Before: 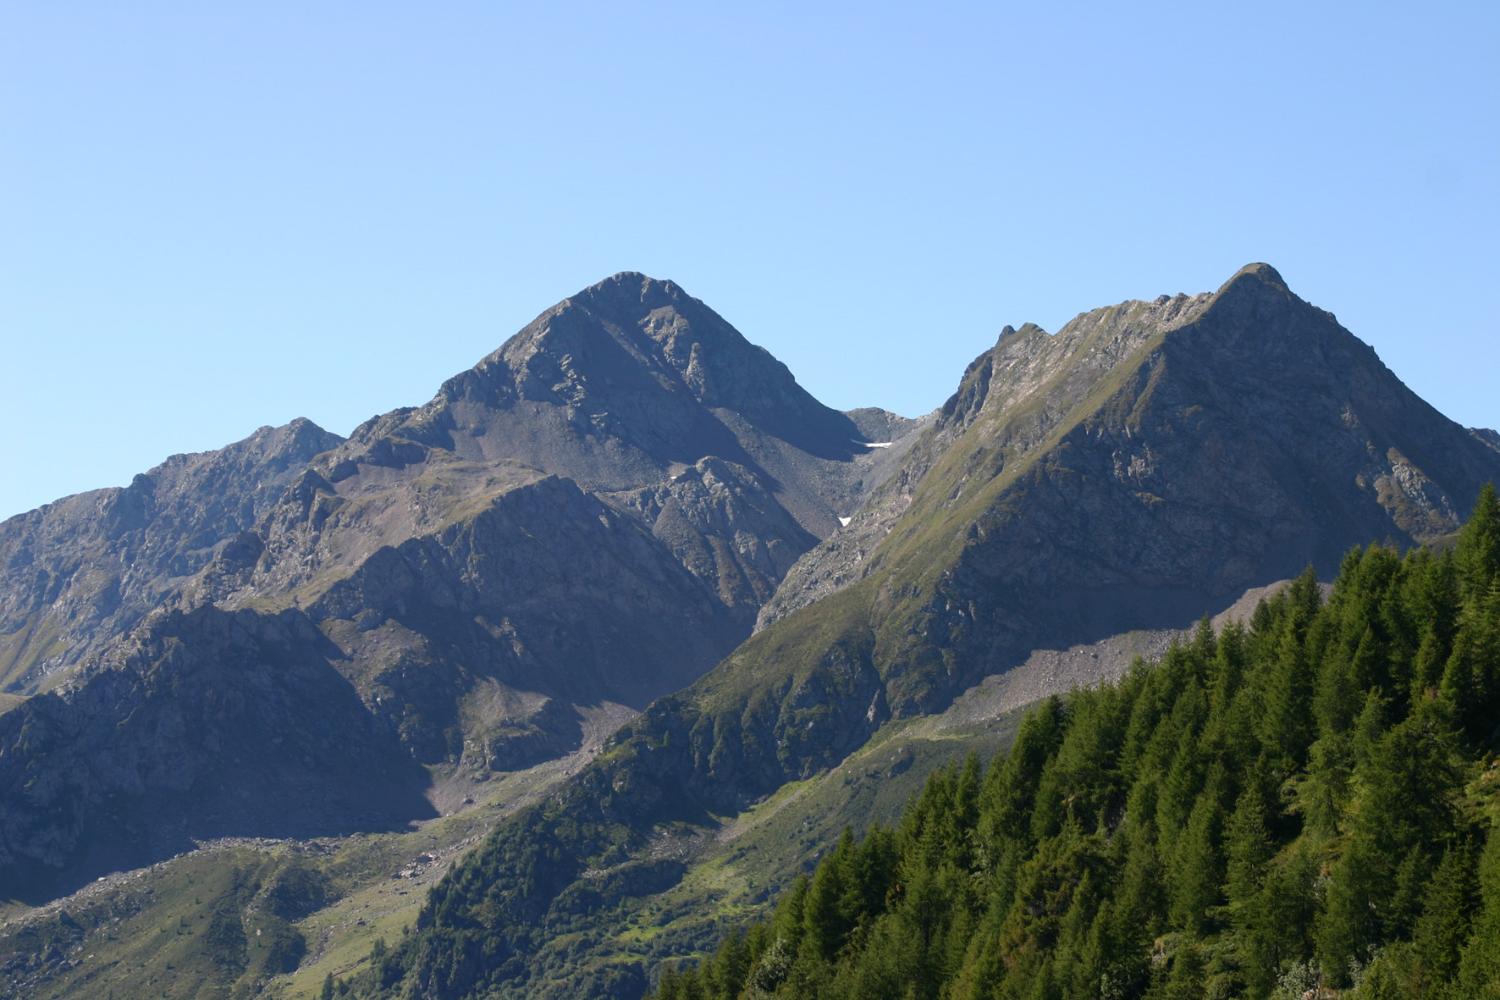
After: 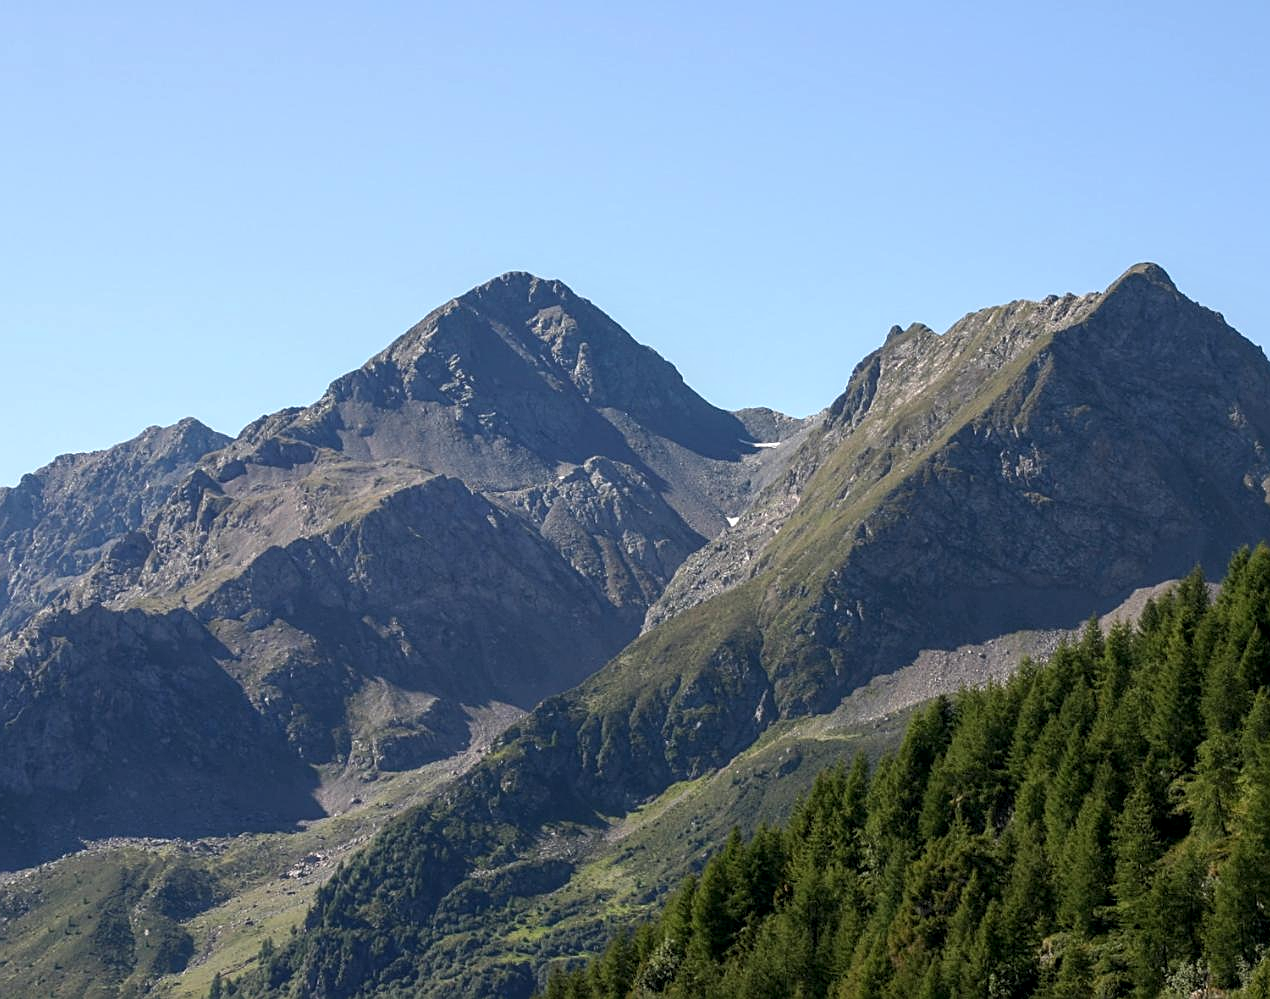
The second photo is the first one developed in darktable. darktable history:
crop: left 7.495%, right 7.828%
local contrast: detail 130%
sharpen: on, module defaults
